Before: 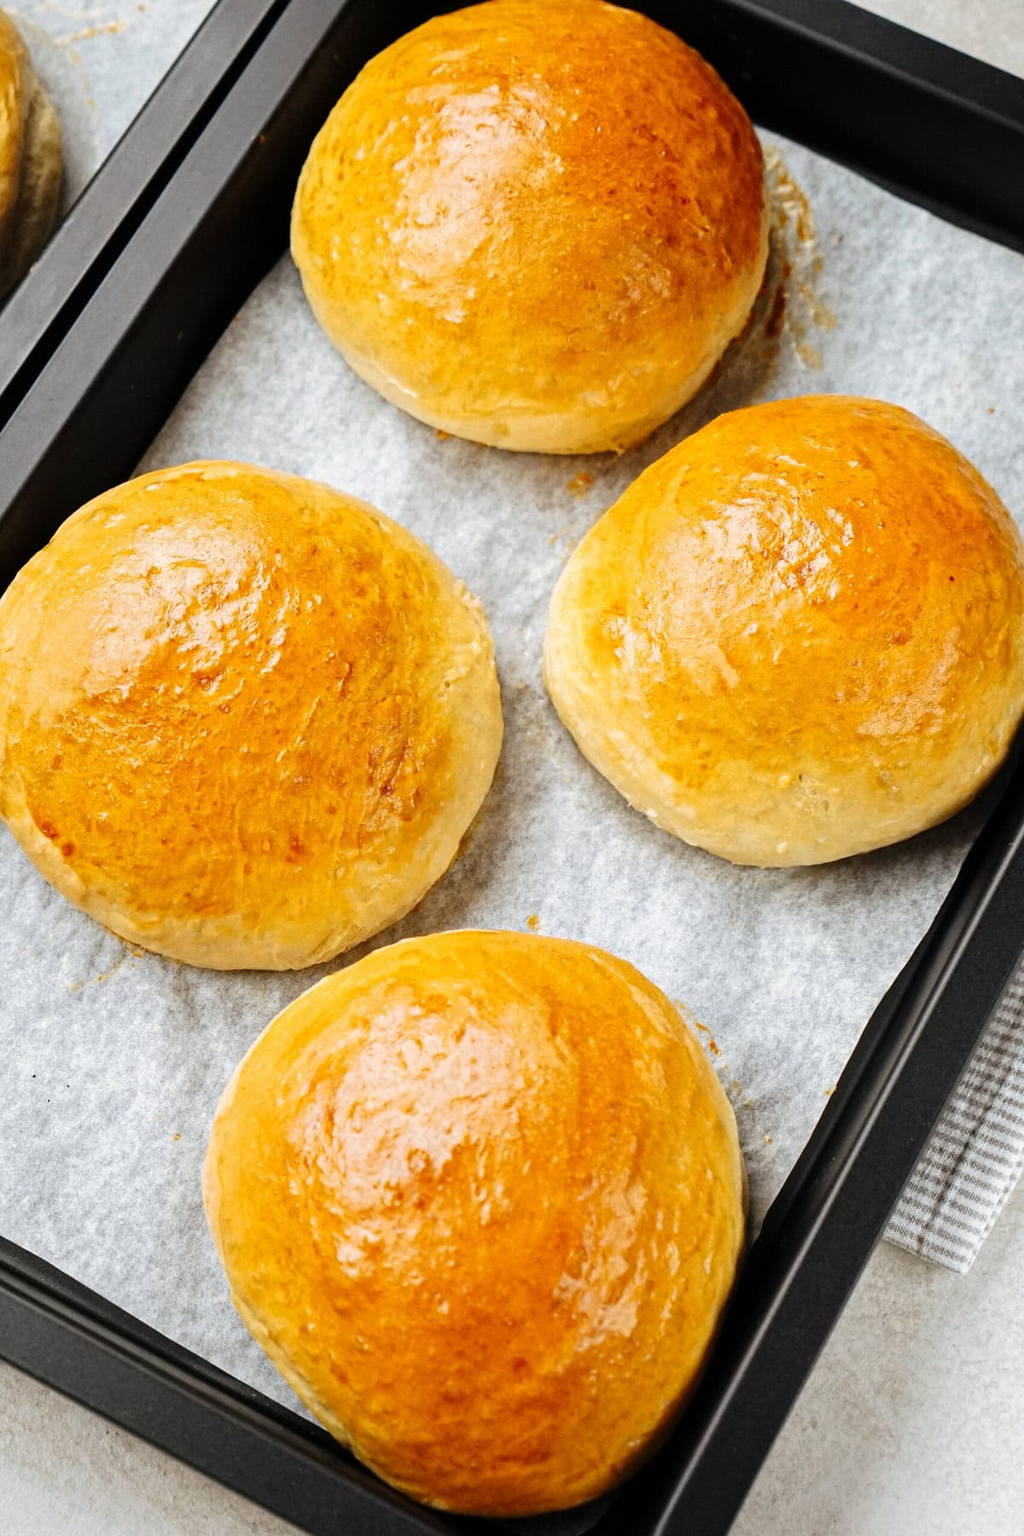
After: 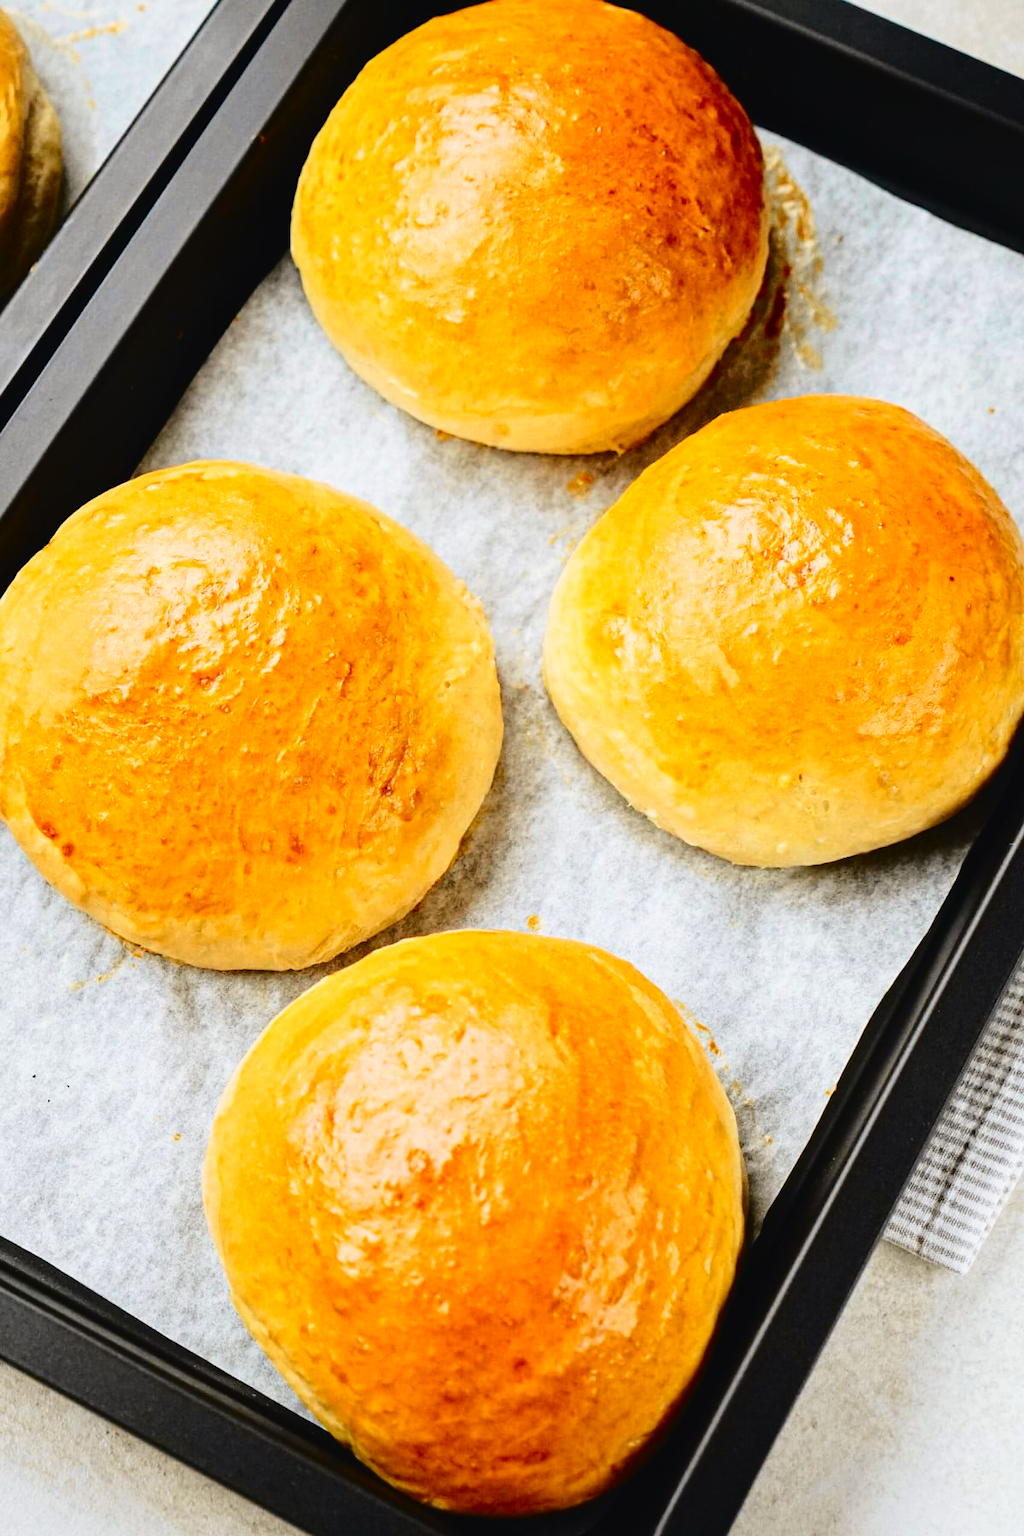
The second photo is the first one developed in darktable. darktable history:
tone curve: curves: ch0 [(0, 0.023) (0.132, 0.075) (0.256, 0.2) (0.454, 0.495) (0.708, 0.78) (0.844, 0.896) (1, 0.98)]; ch1 [(0, 0) (0.37, 0.308) (0.478, 0.46) (0.499, 0.5) (0.513, 0.508) (0.526, 0.533) (0.59, 0.612) (0.764, 0.804) (1, 1)]; ch2 [(0, 0) (0.312, 0.313) (0.461, 0.454) (0.48, 0.477) (0.503, 0.5) (0.526, 0.54) (0.564, 0.595) (0.631, 0.676) (0.713, 0.767) (0.985, 0.966)], color space Lab, independent channels, preserve colors none
